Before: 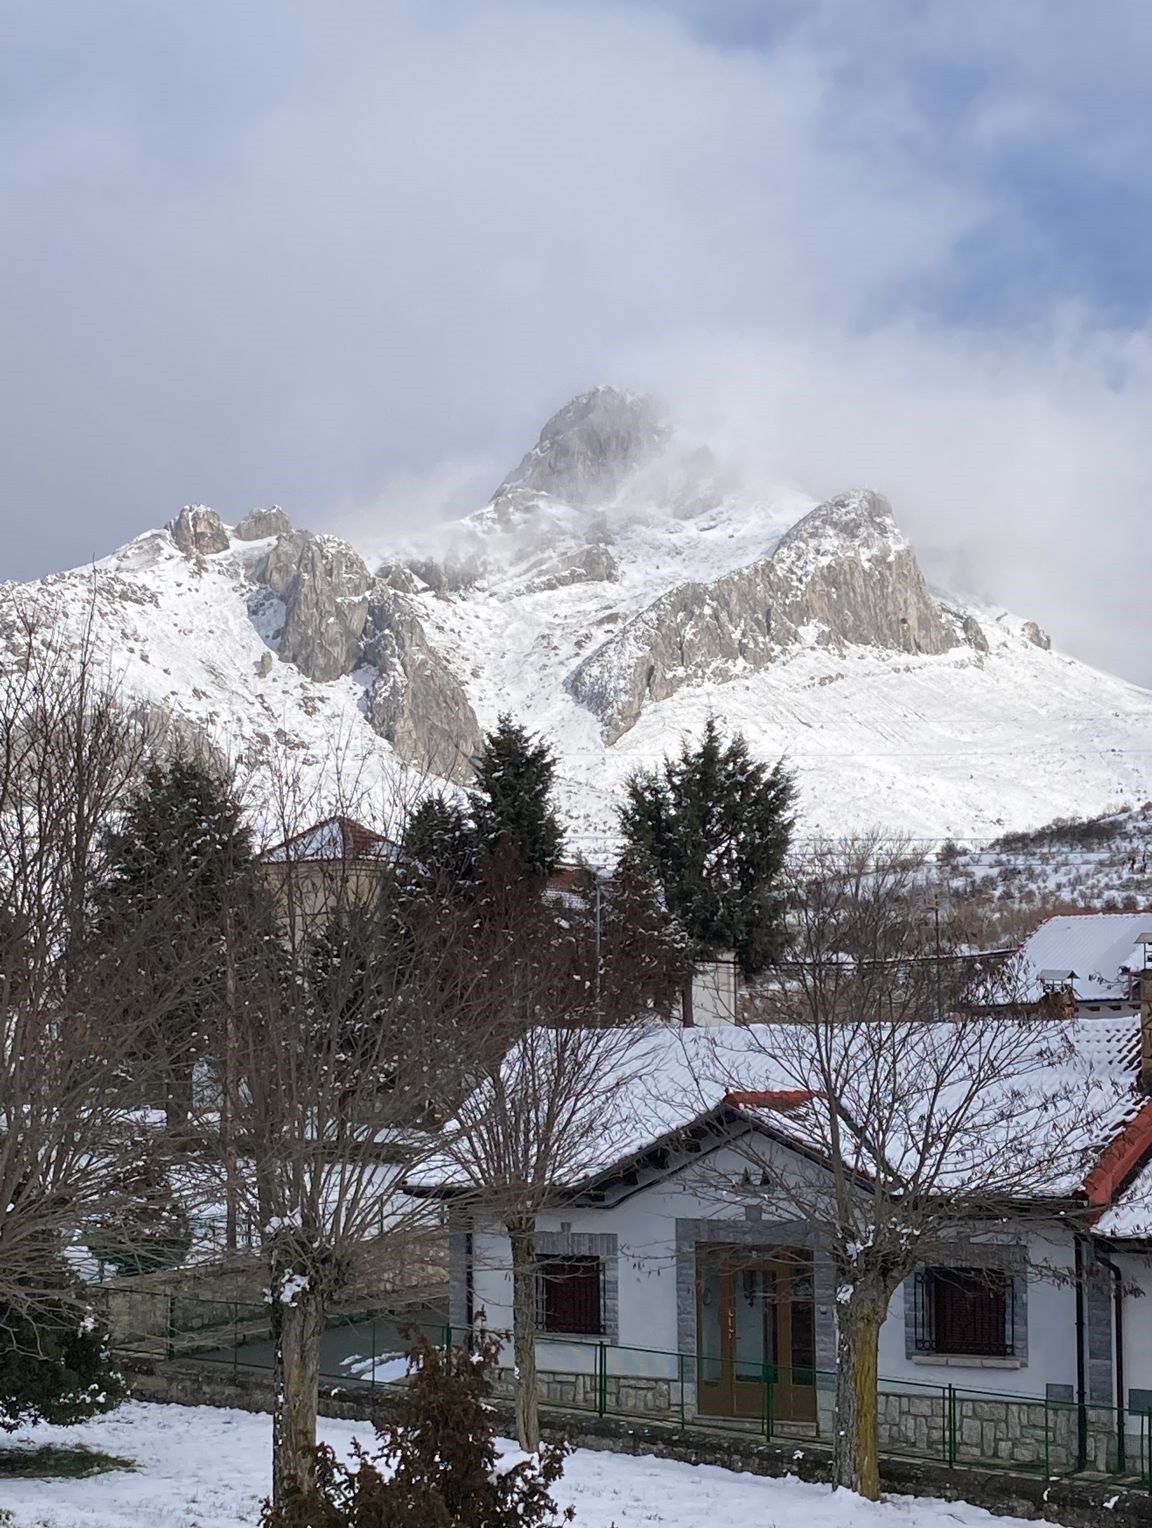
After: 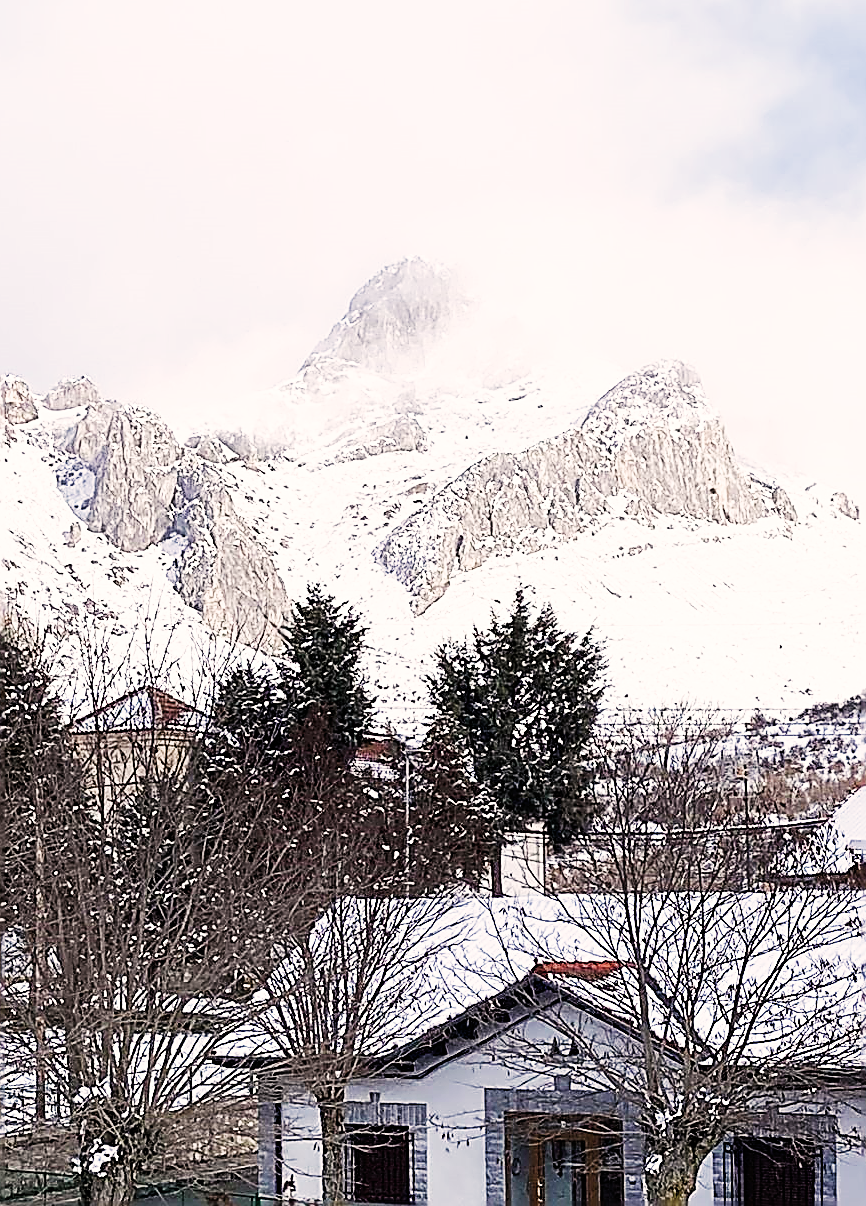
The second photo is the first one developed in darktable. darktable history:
crop: left 16.606%, top 8.524%, right 8.199%, bottom 12.502%
sharpen: amount 1.99
color balance rgb: shadows lift › chroma 3.338%, shadows lift › hue 281.29°, perceptual saturation grading › global saturation 24.293%, perceptual saturation grading › highlights -23.521%, perceptual saturation grading › mid-tones 23.76%, perceptual saturation grading › shadows 39.893%, global vibrance 20%
color correction: highlights a* 5.49, highlights b* 5.15, saturation 0.644
base curve: curves: ch0 [(0, 0) (0.007, 0.004) (0.027, 0.03) (0.046, 0.07) (0.207, 0.54) (0.442, 0.872) (0.673, 0.972) (1, 1)], preserve colors none
